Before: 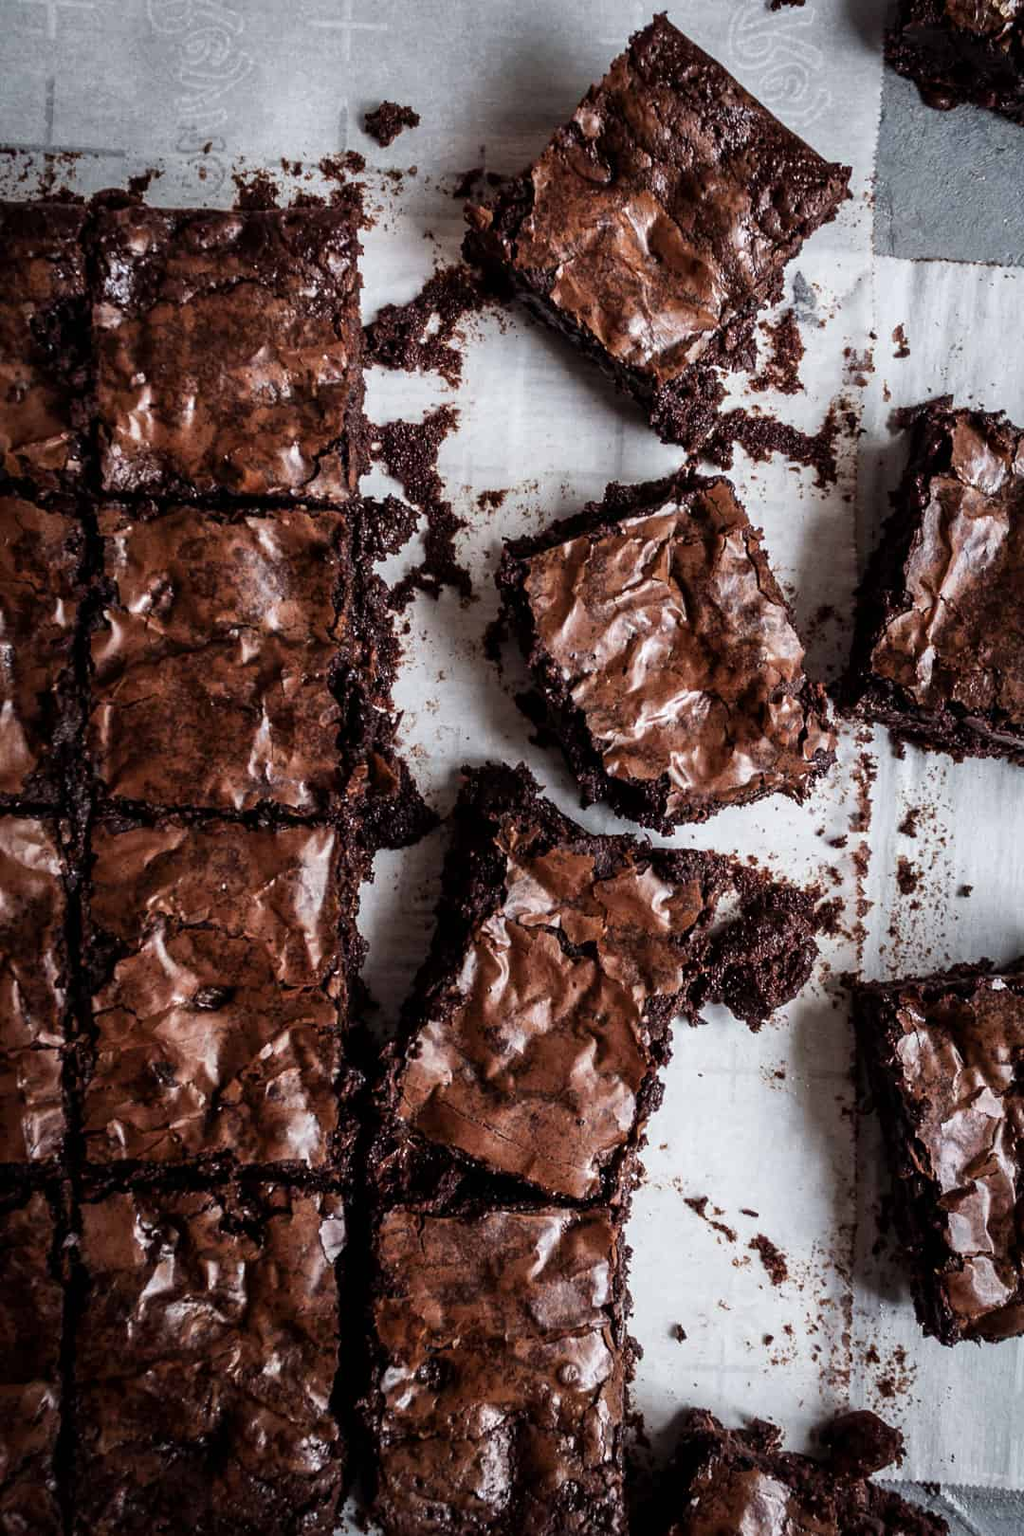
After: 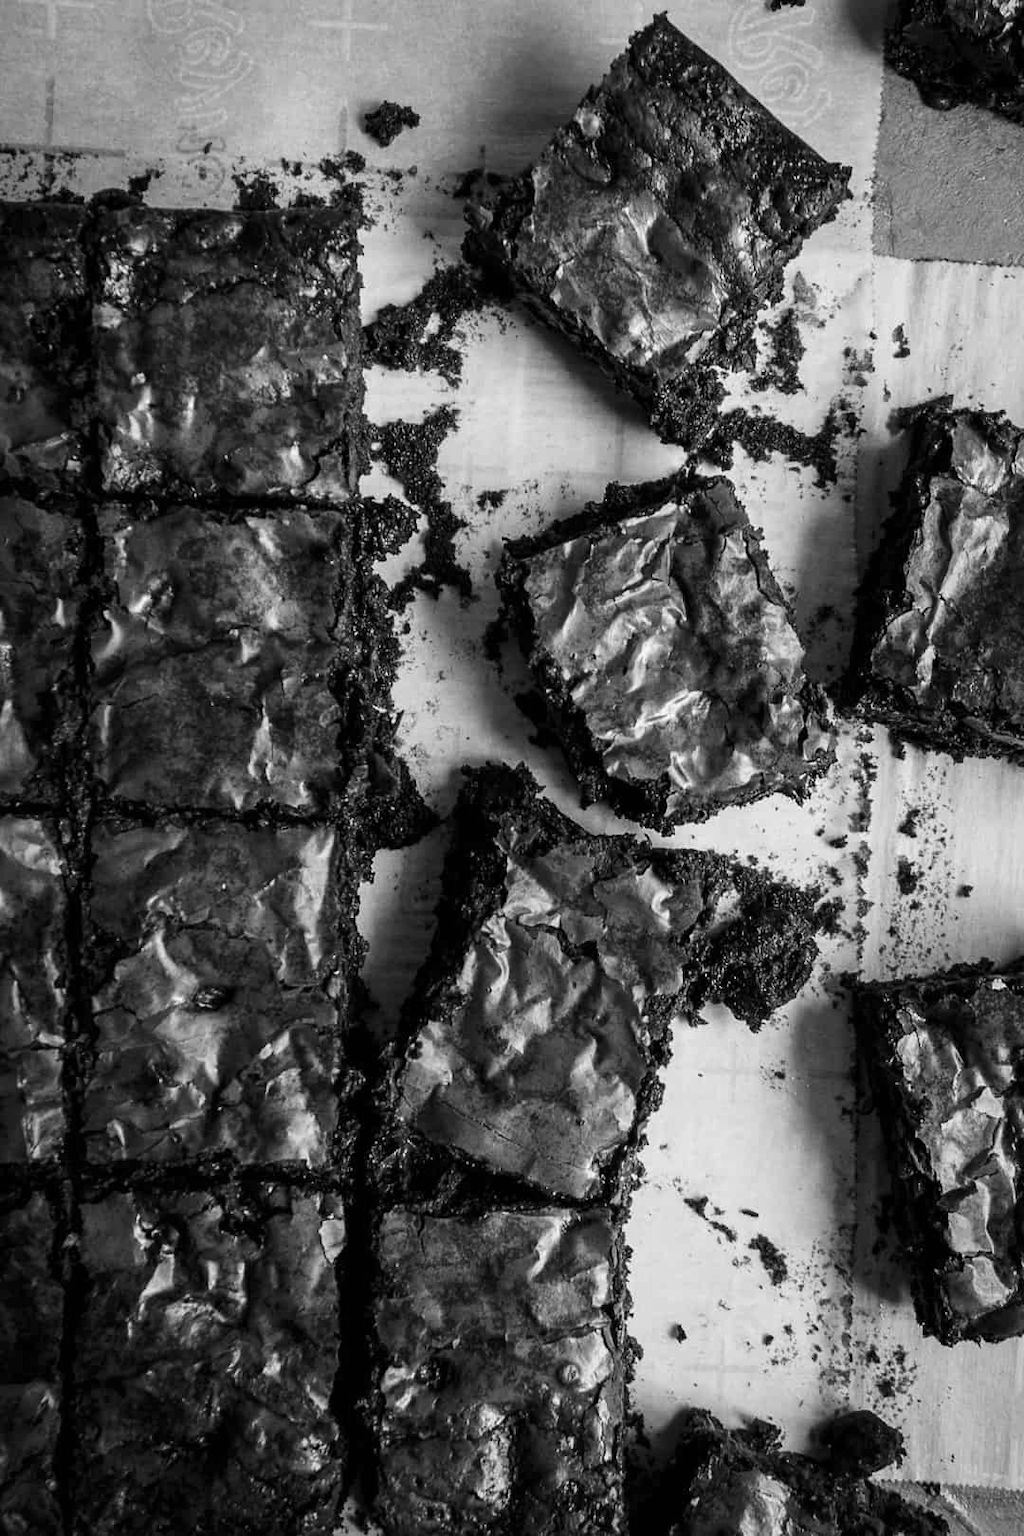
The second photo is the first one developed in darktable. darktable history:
fill light: on, module defaults
monochrome: a 32, b 64, size 2.3
